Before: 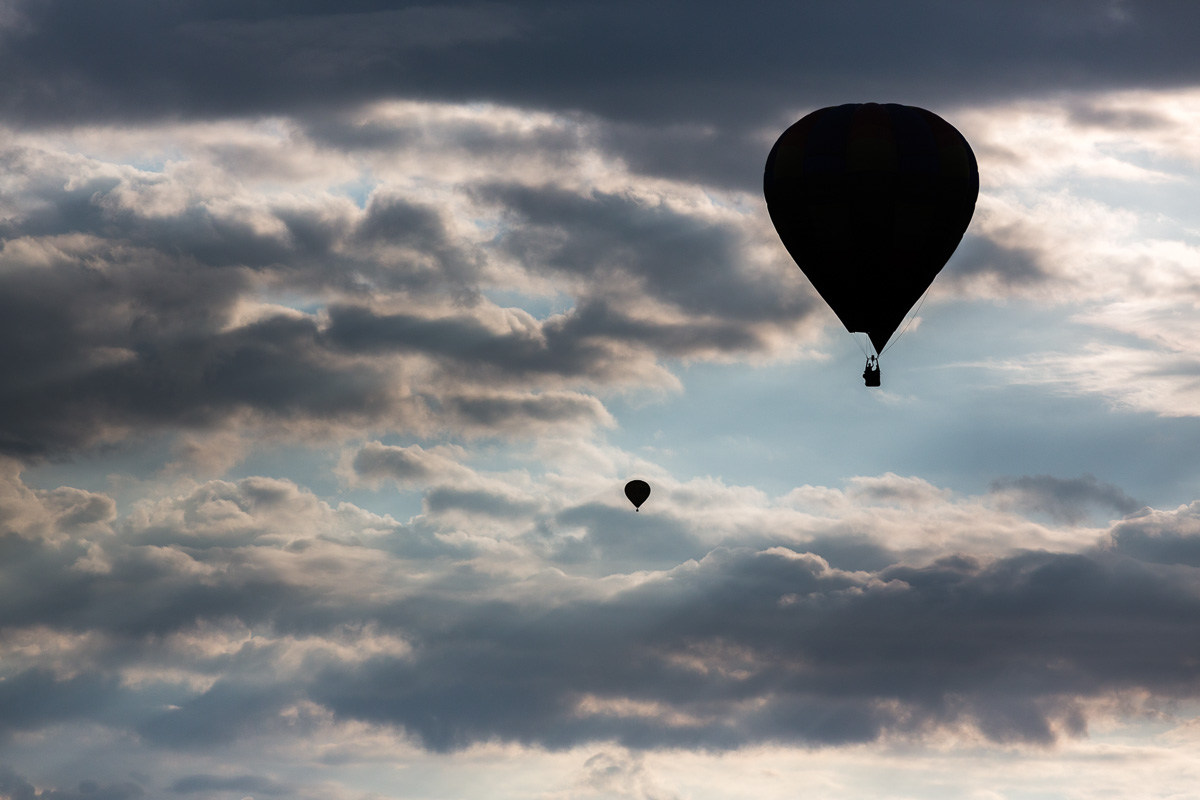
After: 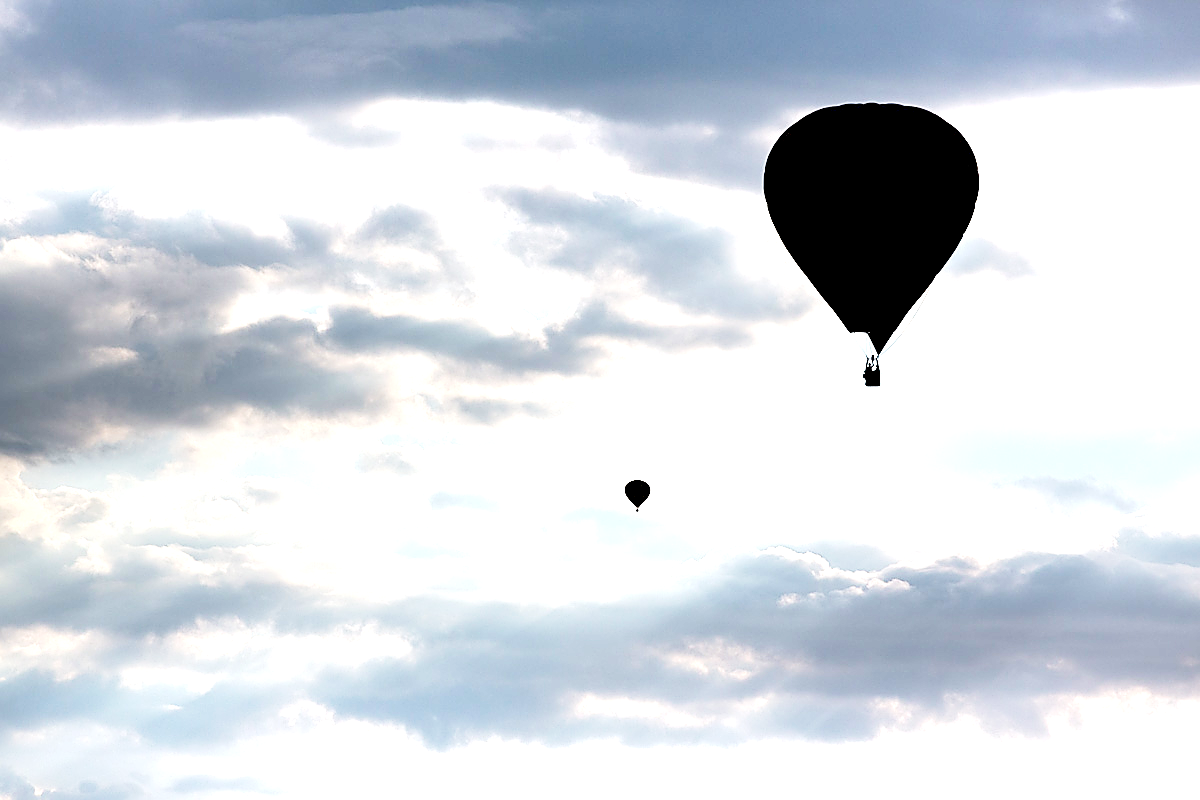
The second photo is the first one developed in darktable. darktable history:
exposure: black level correction 0.005, exposure 2.084 EV, compensate highlight preservation false
sharpen: radius 1.4, amount 1.25, threshold 0.7
base curve: curves: ch0 [(0, 0) (0.204, 0.334) (0.55, 0.733) (1, 1)], preserve colors none
